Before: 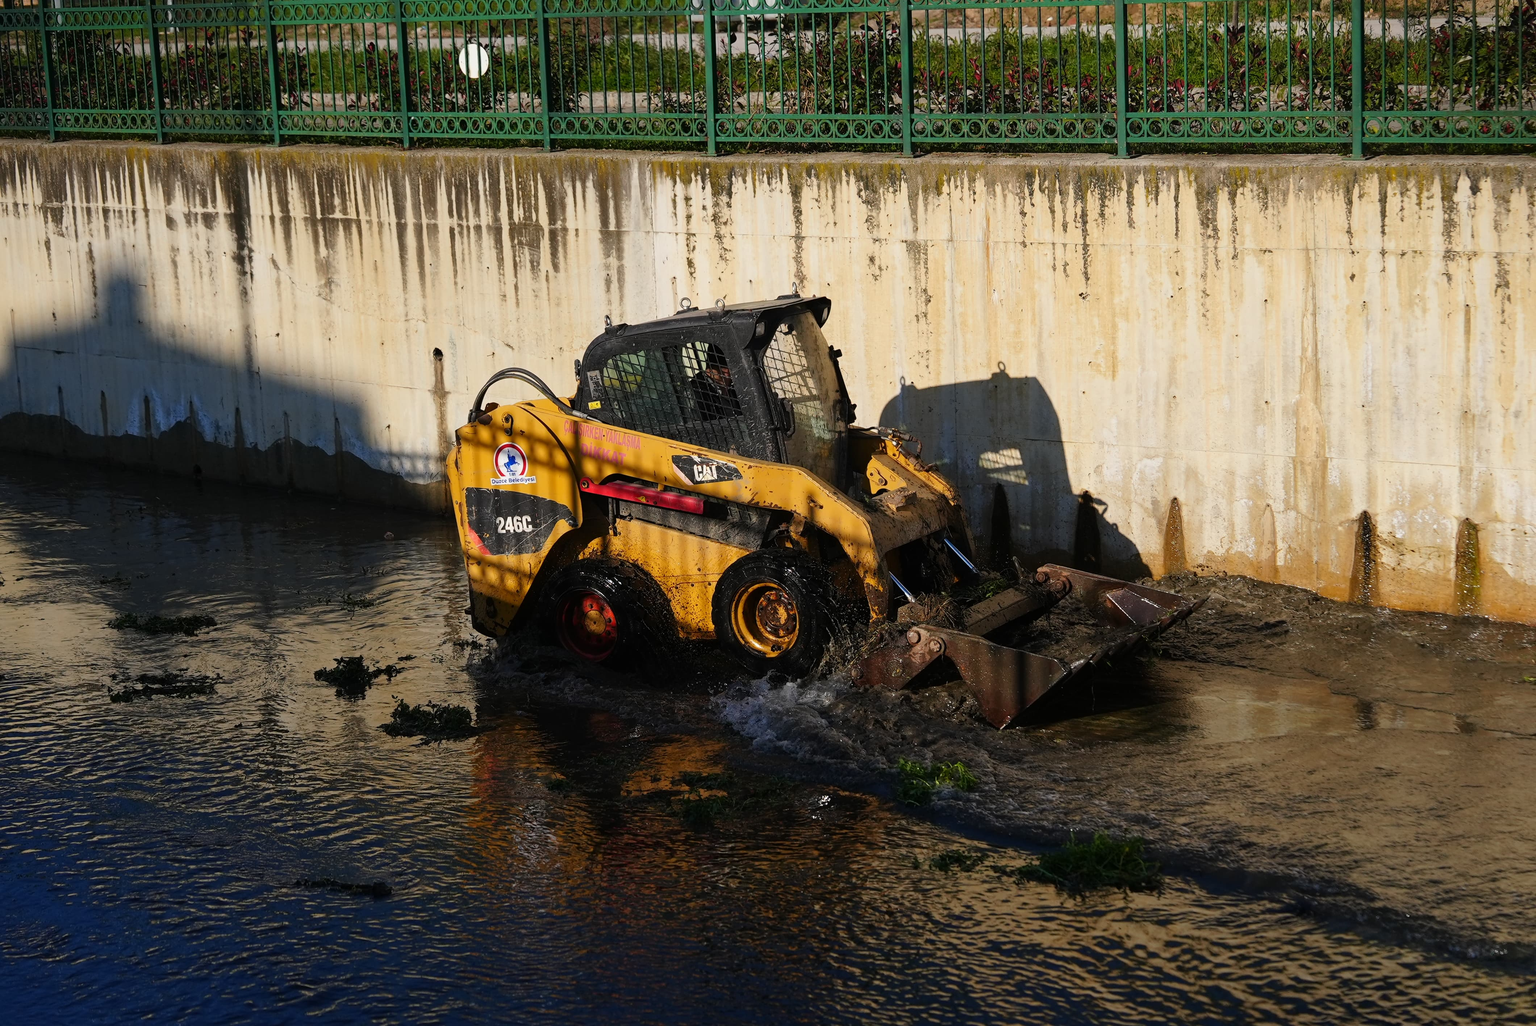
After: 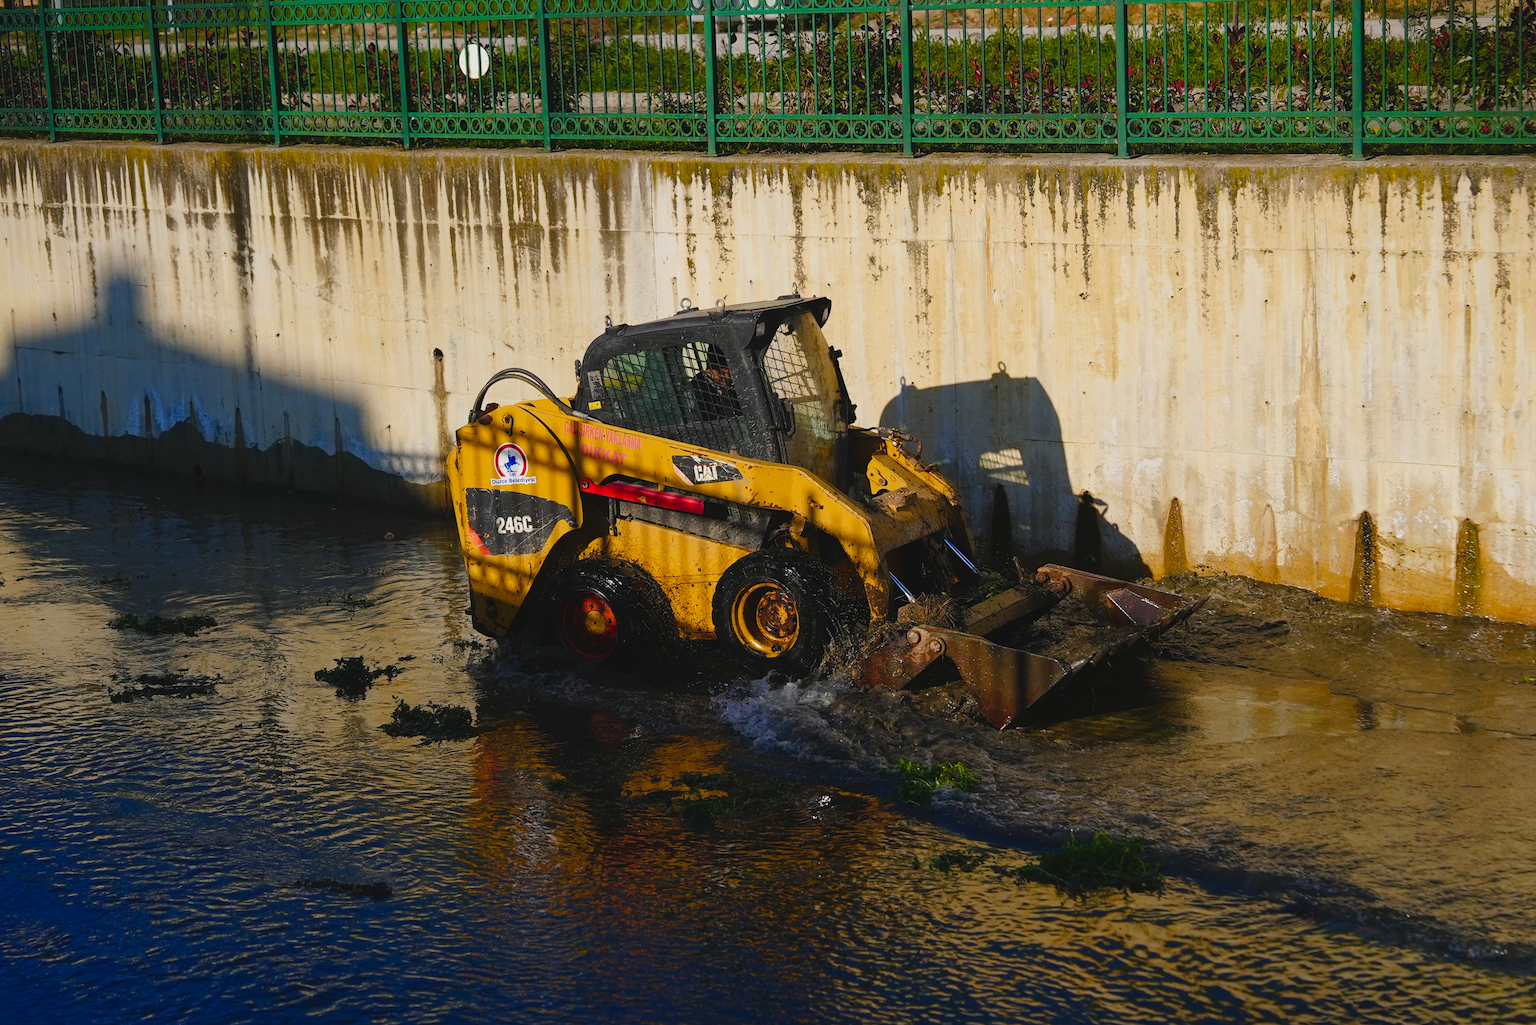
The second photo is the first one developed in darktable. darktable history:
contrast brightness saturation: contrast -0.091, saturation -0.1
color balance rgb: shadows lift › chroma 1.024%, shadows lift › hue 240.45°, perceptual saturation grading › global saturation 20%, perceptual saturation grading › highlights -13.884%, perceptual saturation grading › shadows 50.162%, global vibrance 20%
